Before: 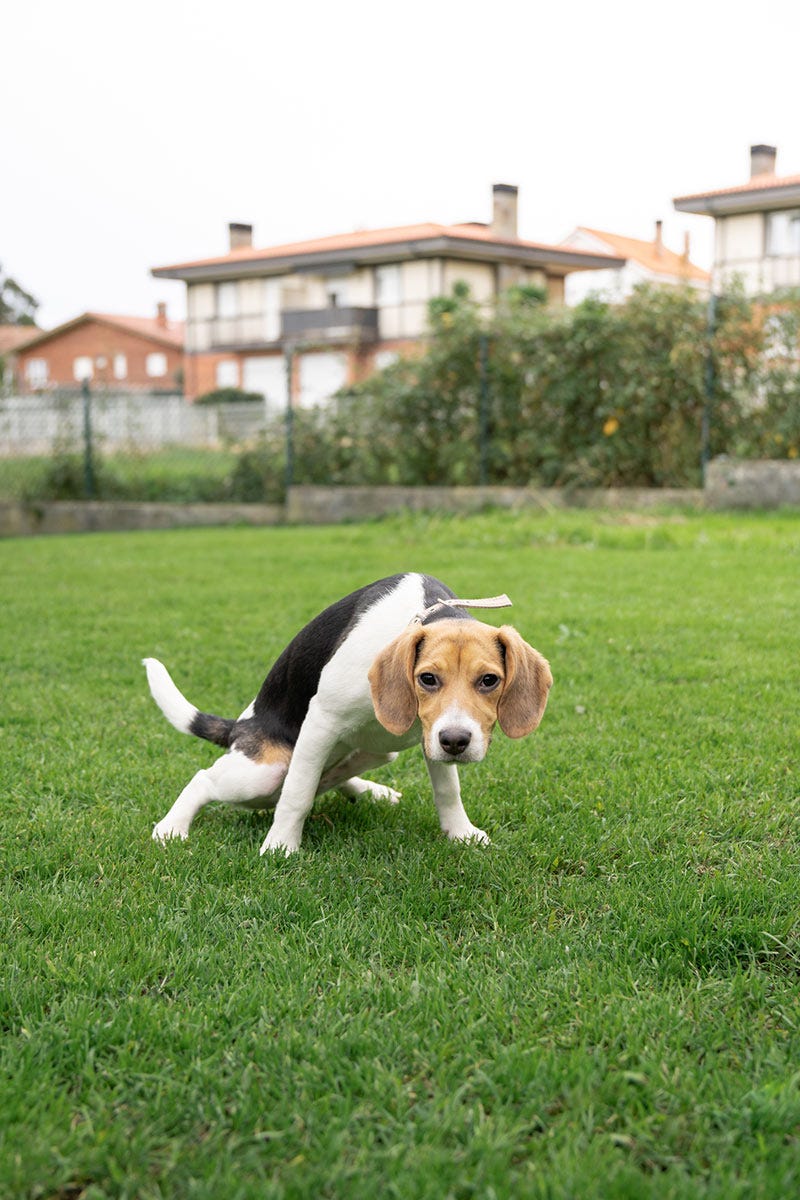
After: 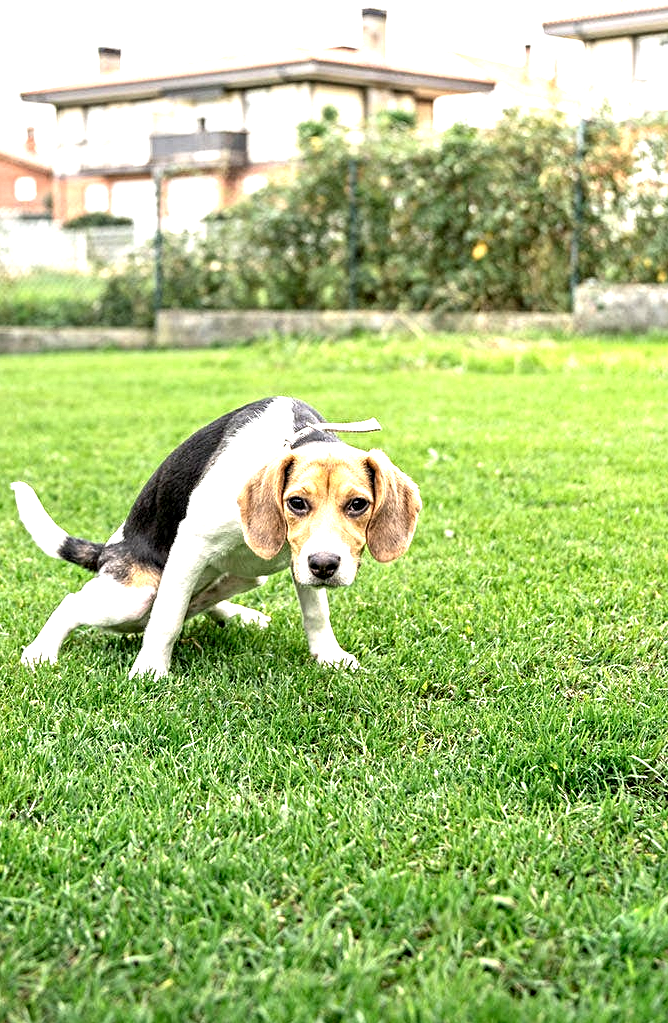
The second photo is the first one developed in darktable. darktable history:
contrast equalizer: octaves 7, y [[0.5, 0.542, 0.583, 0.625, 0.667, 0.708], [0.5 ×6], [0.5 ×6], [0 ×6], [0 ×6]]
exposure: black level correction 0.001, exposure 1.116 EV, compensate exposure bias true, compensate highlight preservation false
crop: left 16.428%, top 14.726%
